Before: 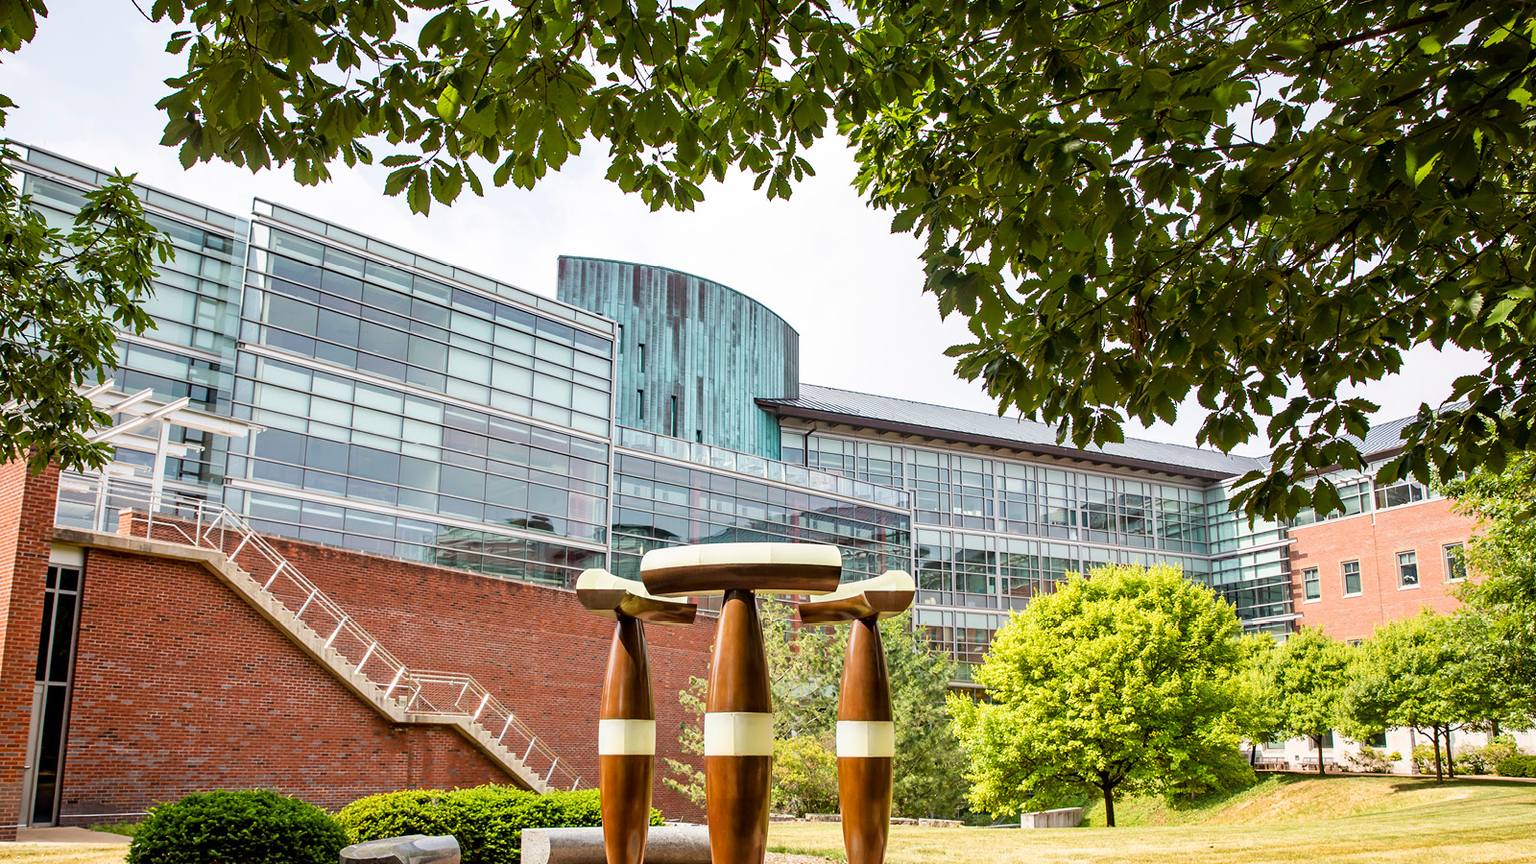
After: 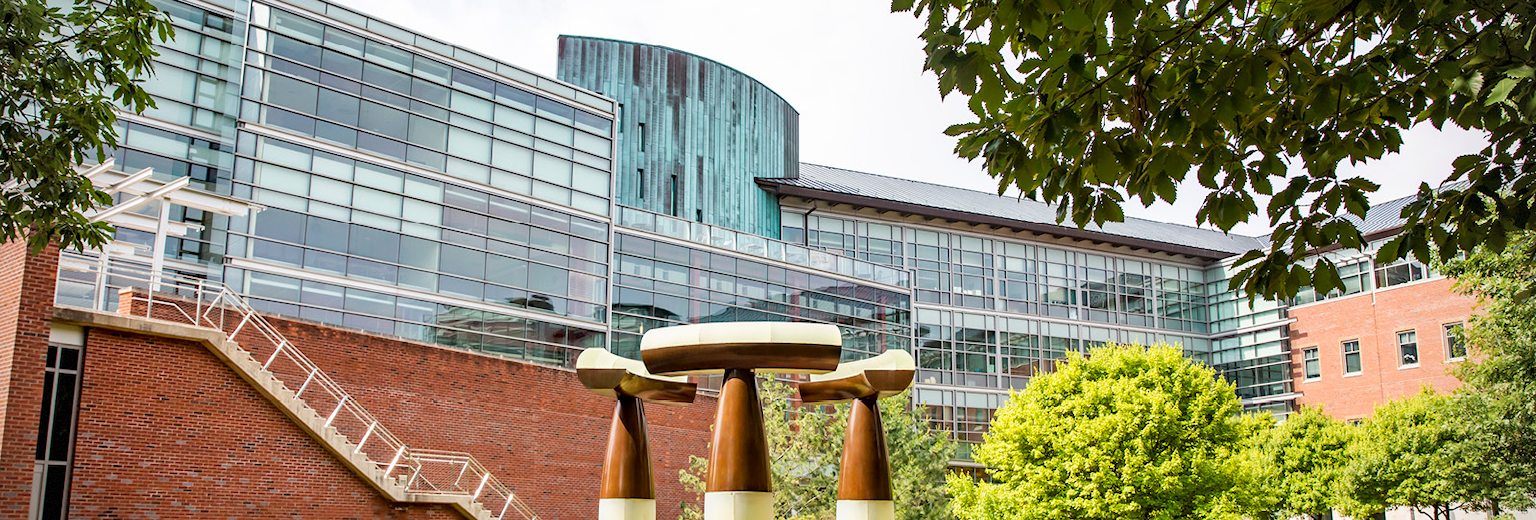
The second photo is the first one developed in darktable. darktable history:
vignetting: dithering 8-bit output, unbound false
crop and rotate: top 25.624%, bottom 14.049%
haze removal: adaptive false
